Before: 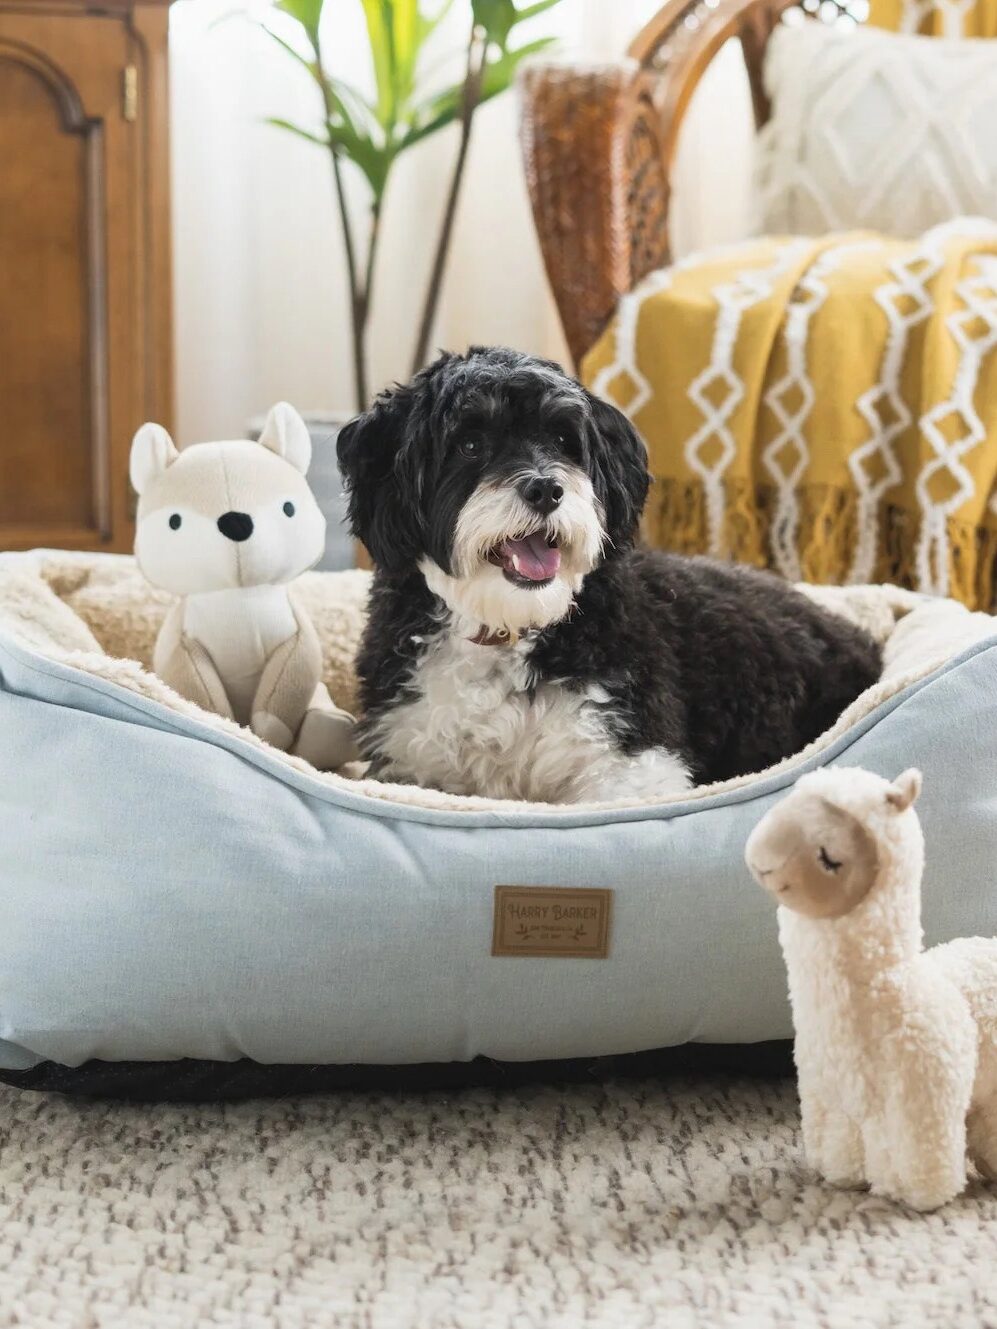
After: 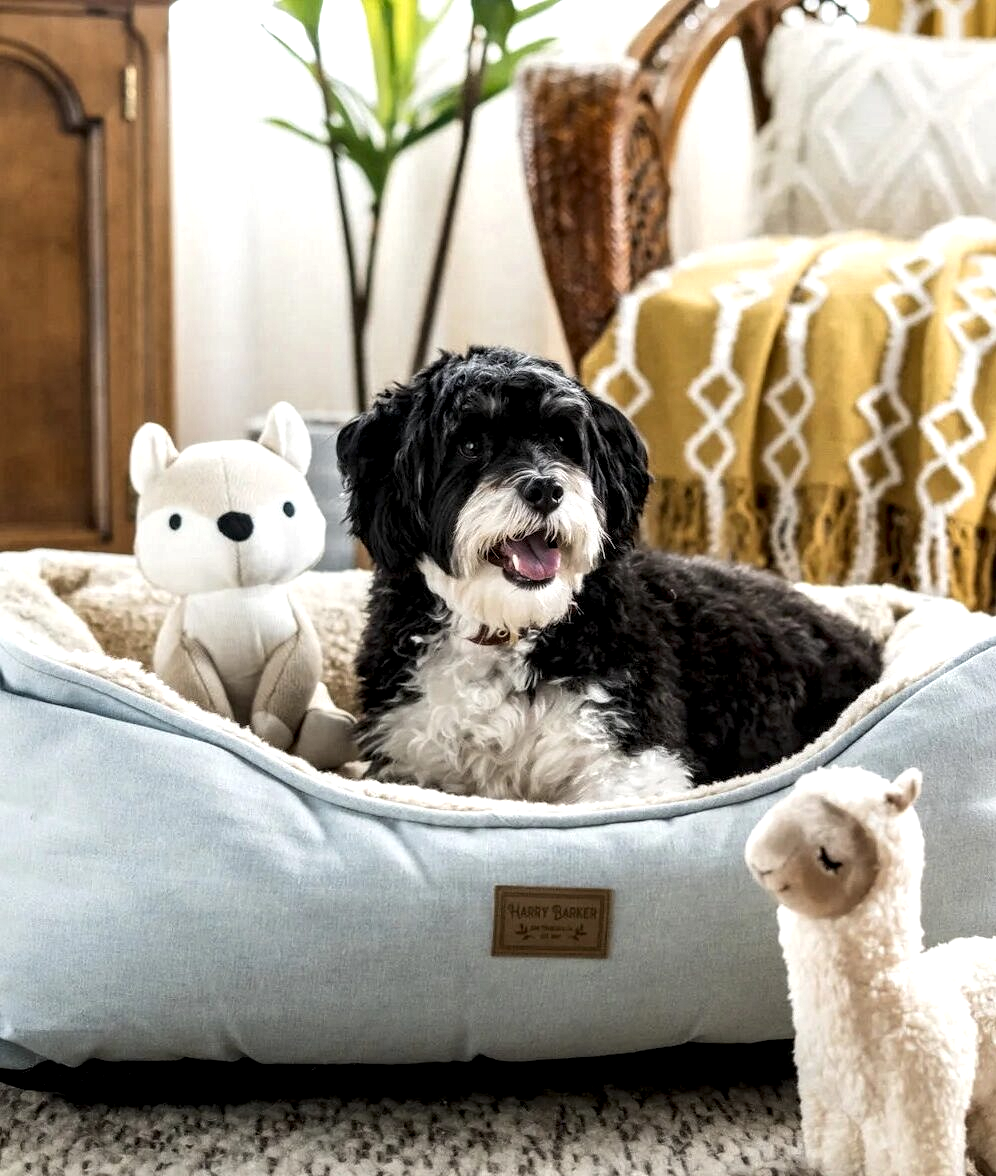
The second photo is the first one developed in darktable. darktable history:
crop and rotate: top 0%, bottom 11.49%
local contrast: highlights 80%, shadows 57%, detail 175%, midtone range 0.602
